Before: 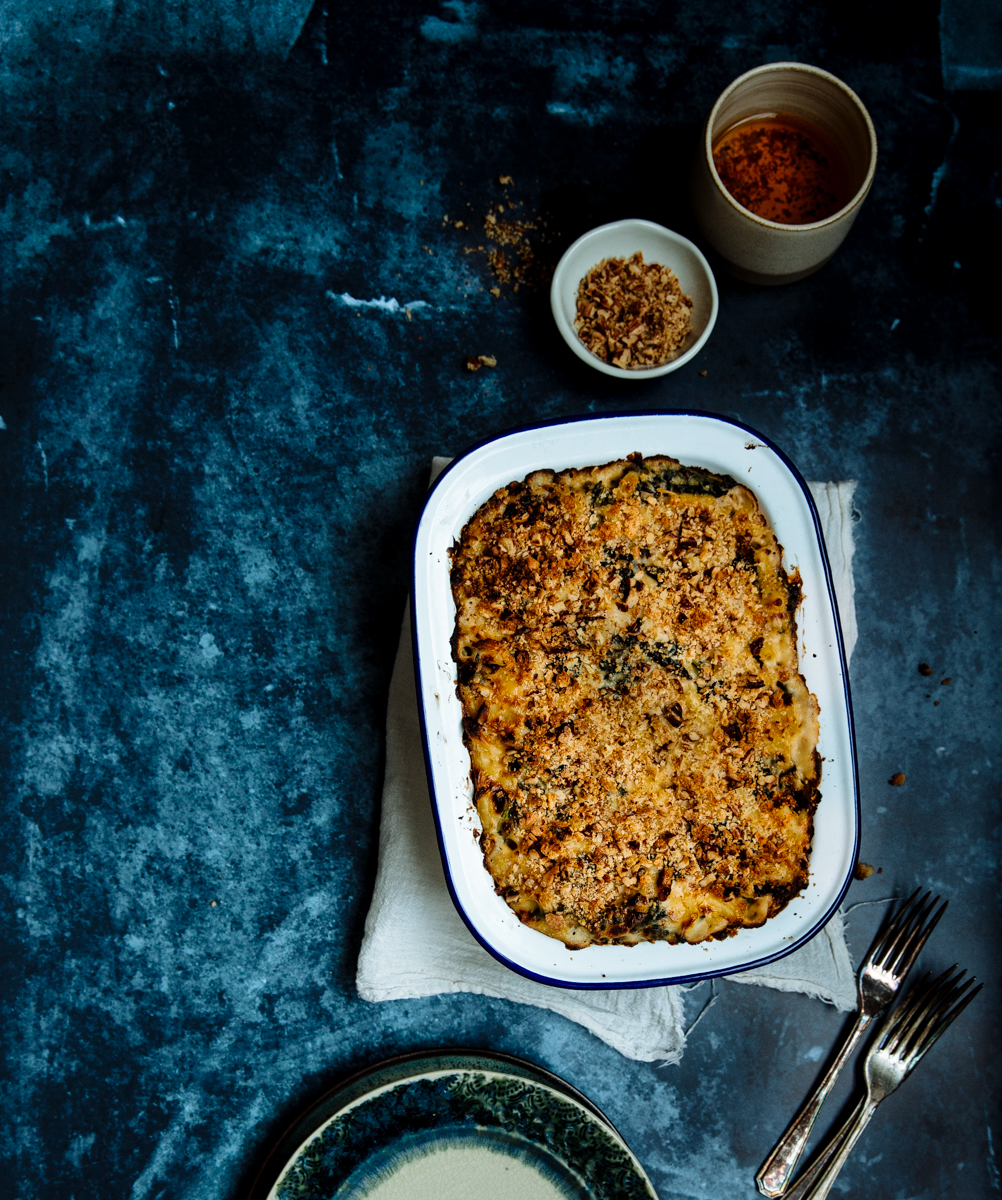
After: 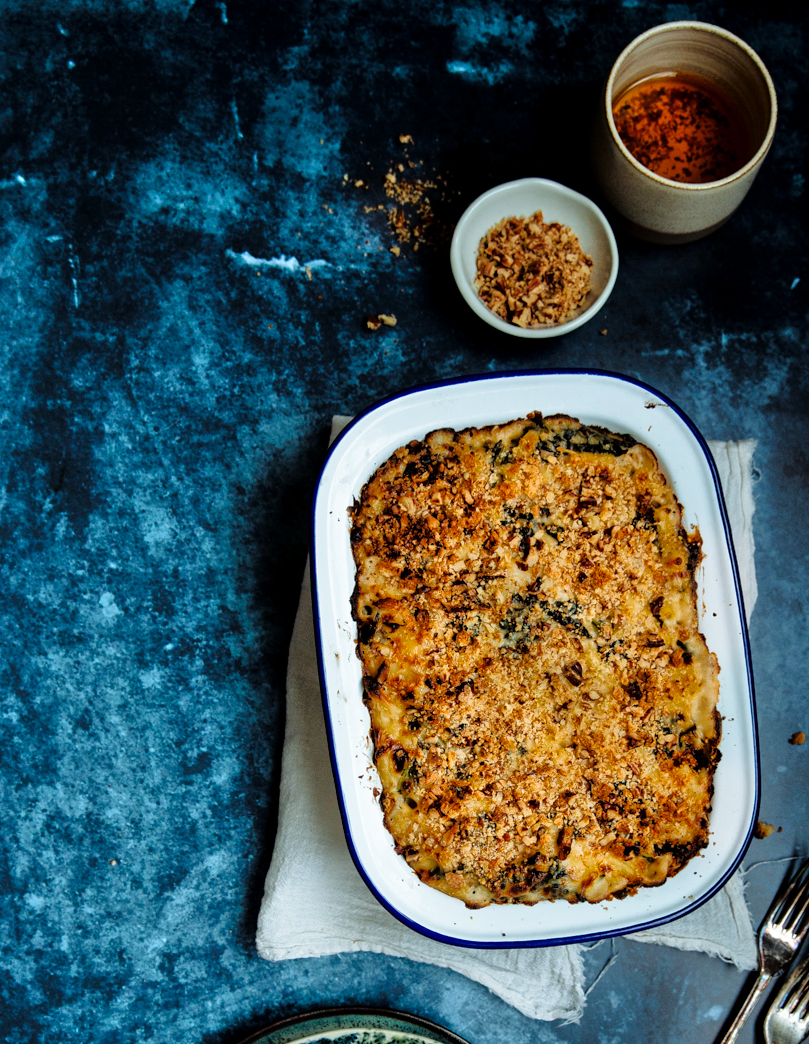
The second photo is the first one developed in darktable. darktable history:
crop: left 9.987%, top 3.481%, right 9.223%, bottom 9.446%
exposure: compensate exposure bias true, compensate highlight preservation false
tone equalizer: -7 EV 0.141 EV, -6 EV 0.562 EV, -5 EV 1.16 EV, -4 EV 1.3 EV, -3 EV 1.18 EV, -2 EV 0.6 EV, -1 EV 0.168 EV
